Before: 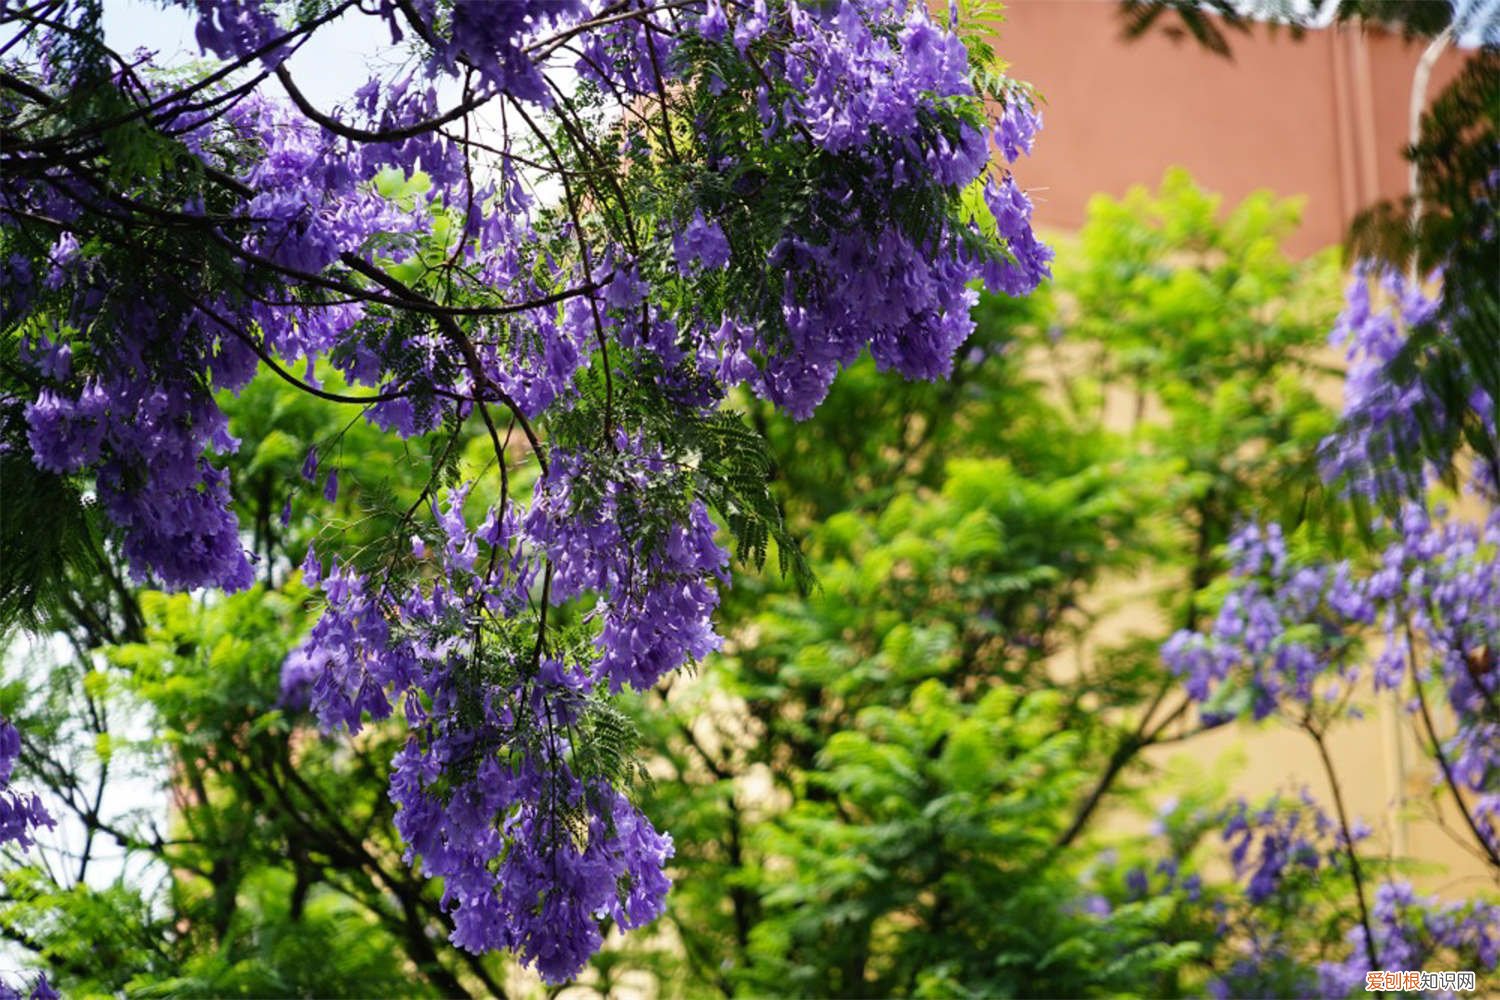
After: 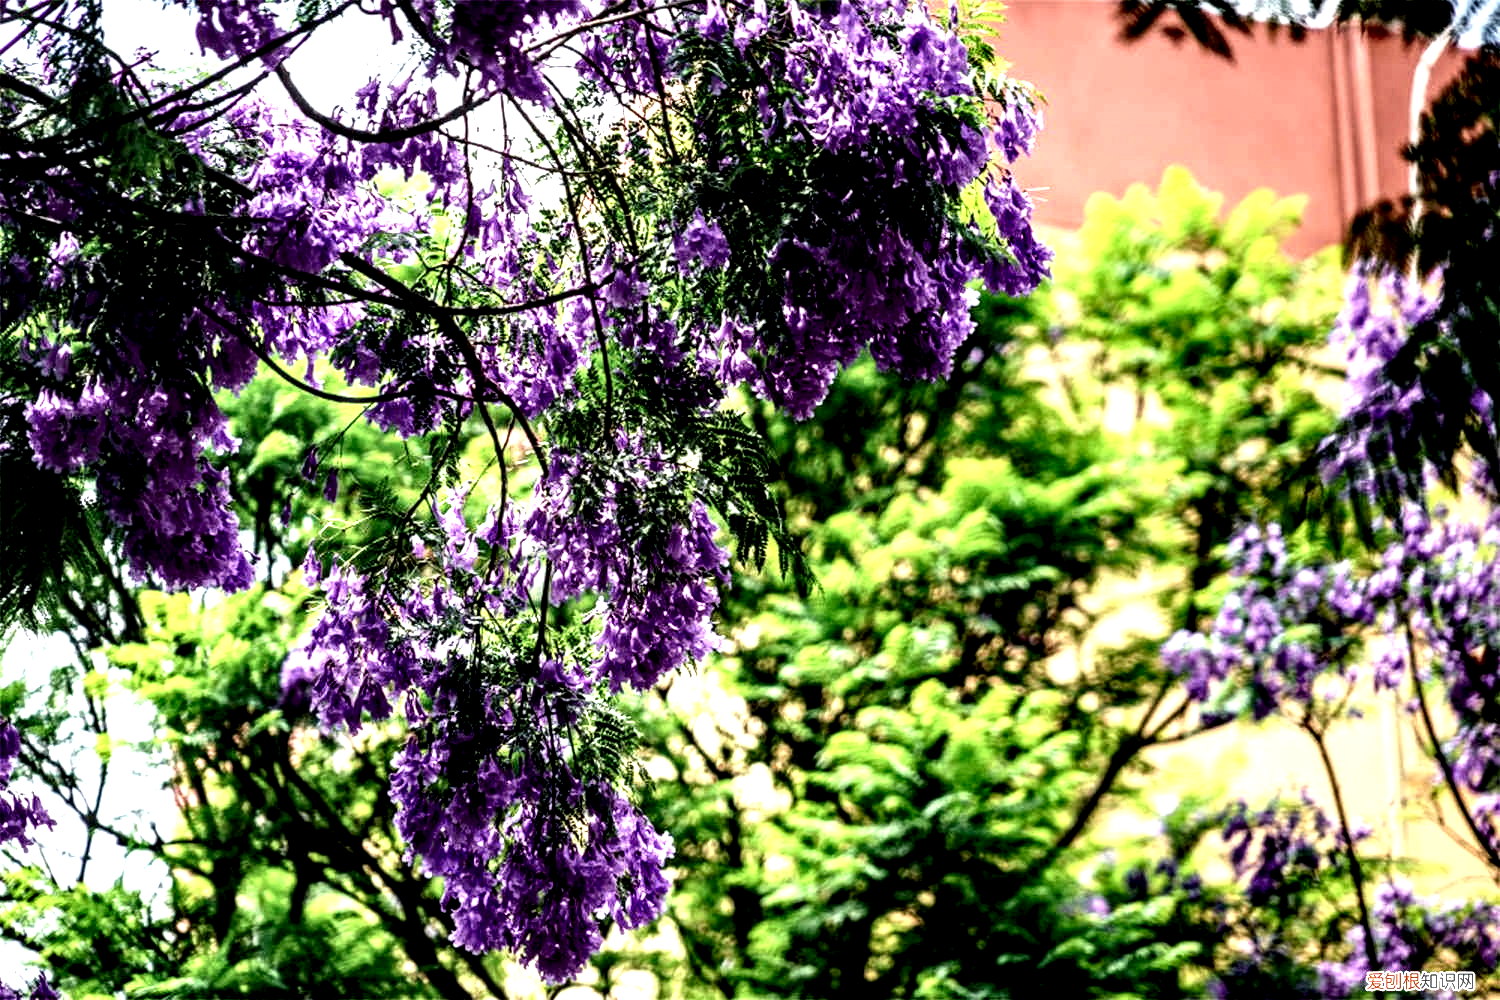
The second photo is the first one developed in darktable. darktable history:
tone curve: curves: ch0 [(0, 0.025) (0.15, 0.143) (0.452, 0.486) (0.751, 0.788) (1, 0.961)]; ch1 [(0, 0) (0.43, 0.408) (0.476, 0.469) (0.497, 0.494) (0.546, 0.571) (0.566, 0.607) (0.62, 0.657) (1, 1)]; ch2 [(0, 0) (0.386, 0.397) (0.505, 0.498) (0.547, 0.546) (0.579, 0.58) (1, 1)], color space Lab, independent channels, preserve colors none
local contrast: highlights 115%, shadows 42%, detail 293%
vibrance: on, module defaults
